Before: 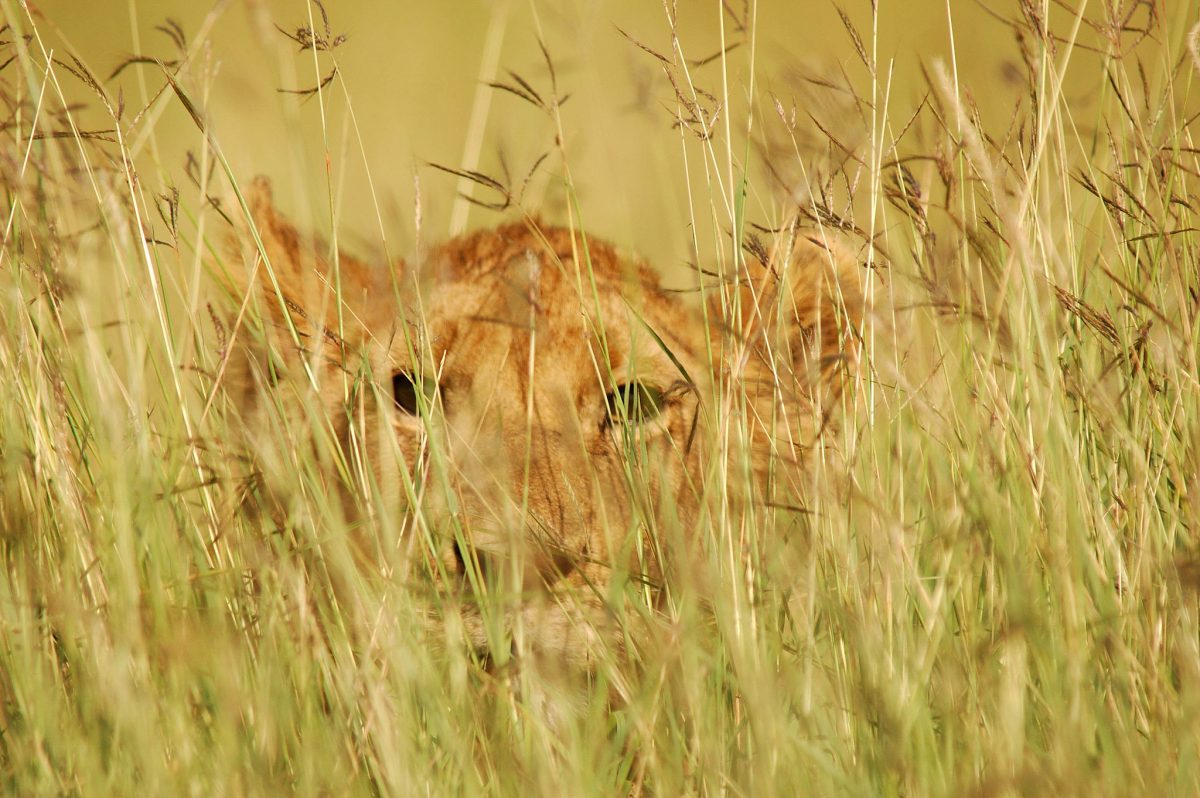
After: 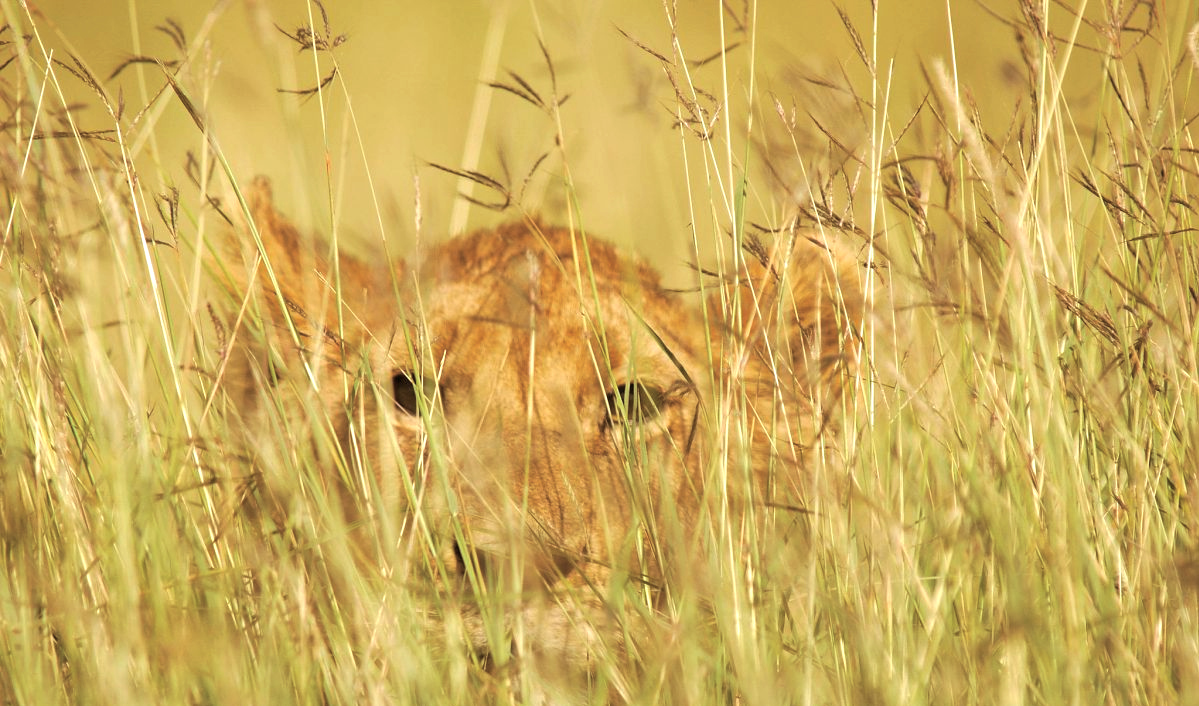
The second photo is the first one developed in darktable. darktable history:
exposure: exposure 0.74 EV, compensate highlight preservation false
split-toning: shadows › hue 32.4°, shadows › saturation 0.51, highlights › hue 180°, highlights › saturation 0, balance -60.17, compress 55.19%
crop and rotate: top 0%, bottom 11.49%
tone equalizer: -8 EV 0.25 EV, -7 EV 0.417 EV, -6 EV 0.417 EV, -5 EV 0.25 EV, -3 EV -0.25 EV, -2 EV -0.417 EV, -1 EV -0.417 EV, +0 EV -0.25 EV, edges refinement/feathering 500, mask exposure compensation -1.57 EV, preserve details guided filter
